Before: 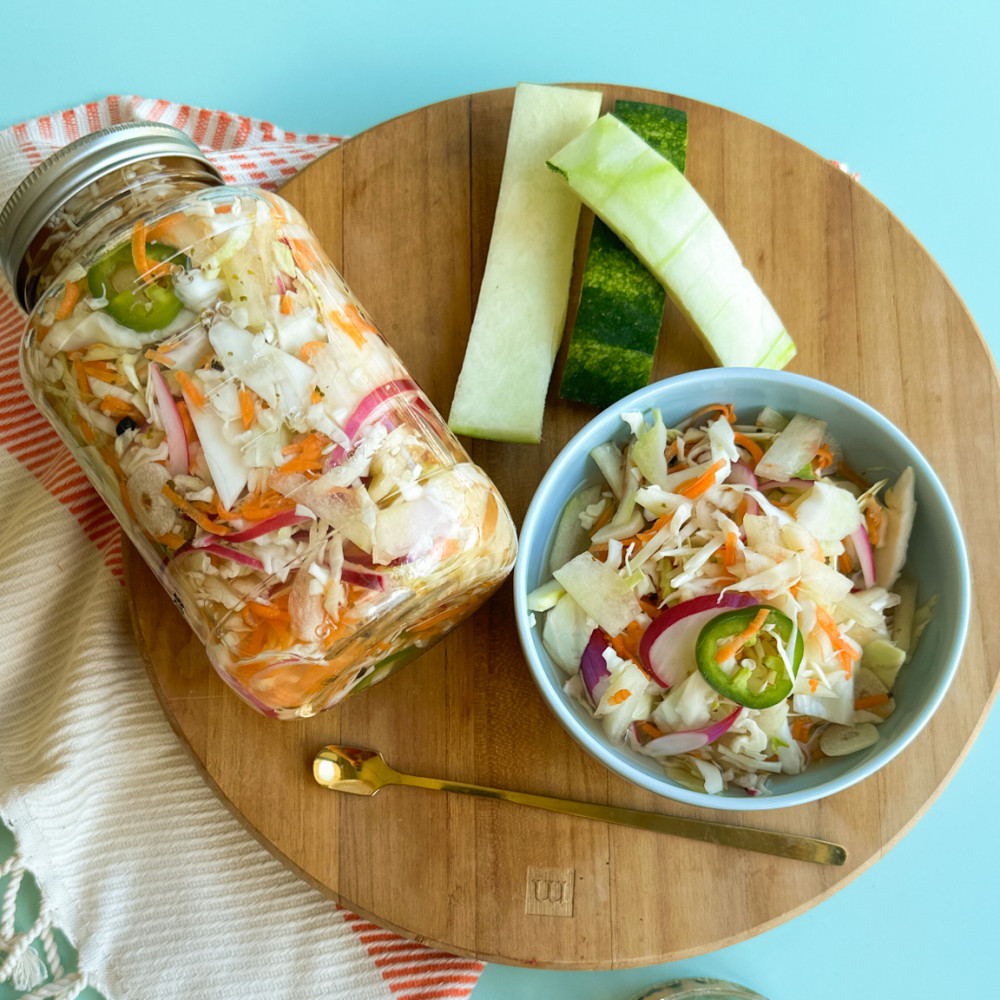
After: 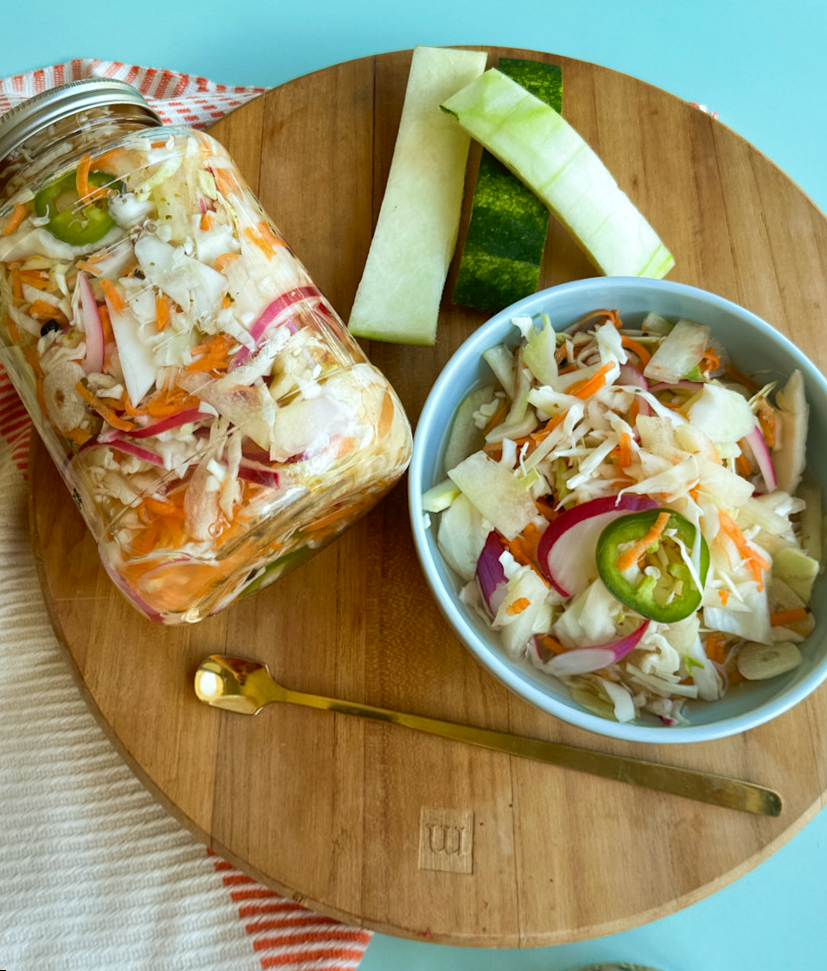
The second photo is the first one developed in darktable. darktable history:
color correction: highlights a* -2.73, highlights b* -2.09, shadows a* 2.41, shadows b* 2.73
crop and rotate: left 0.126%
rotate and perspective: rotation 0.72°, lens shift (vertical) -0.352, lens shift (horizontal) -0.051, crop left 0.152, crop right 0.859, crop top 0.019, crop bottom 0.964
shadows and highlights: soften with gaussian
